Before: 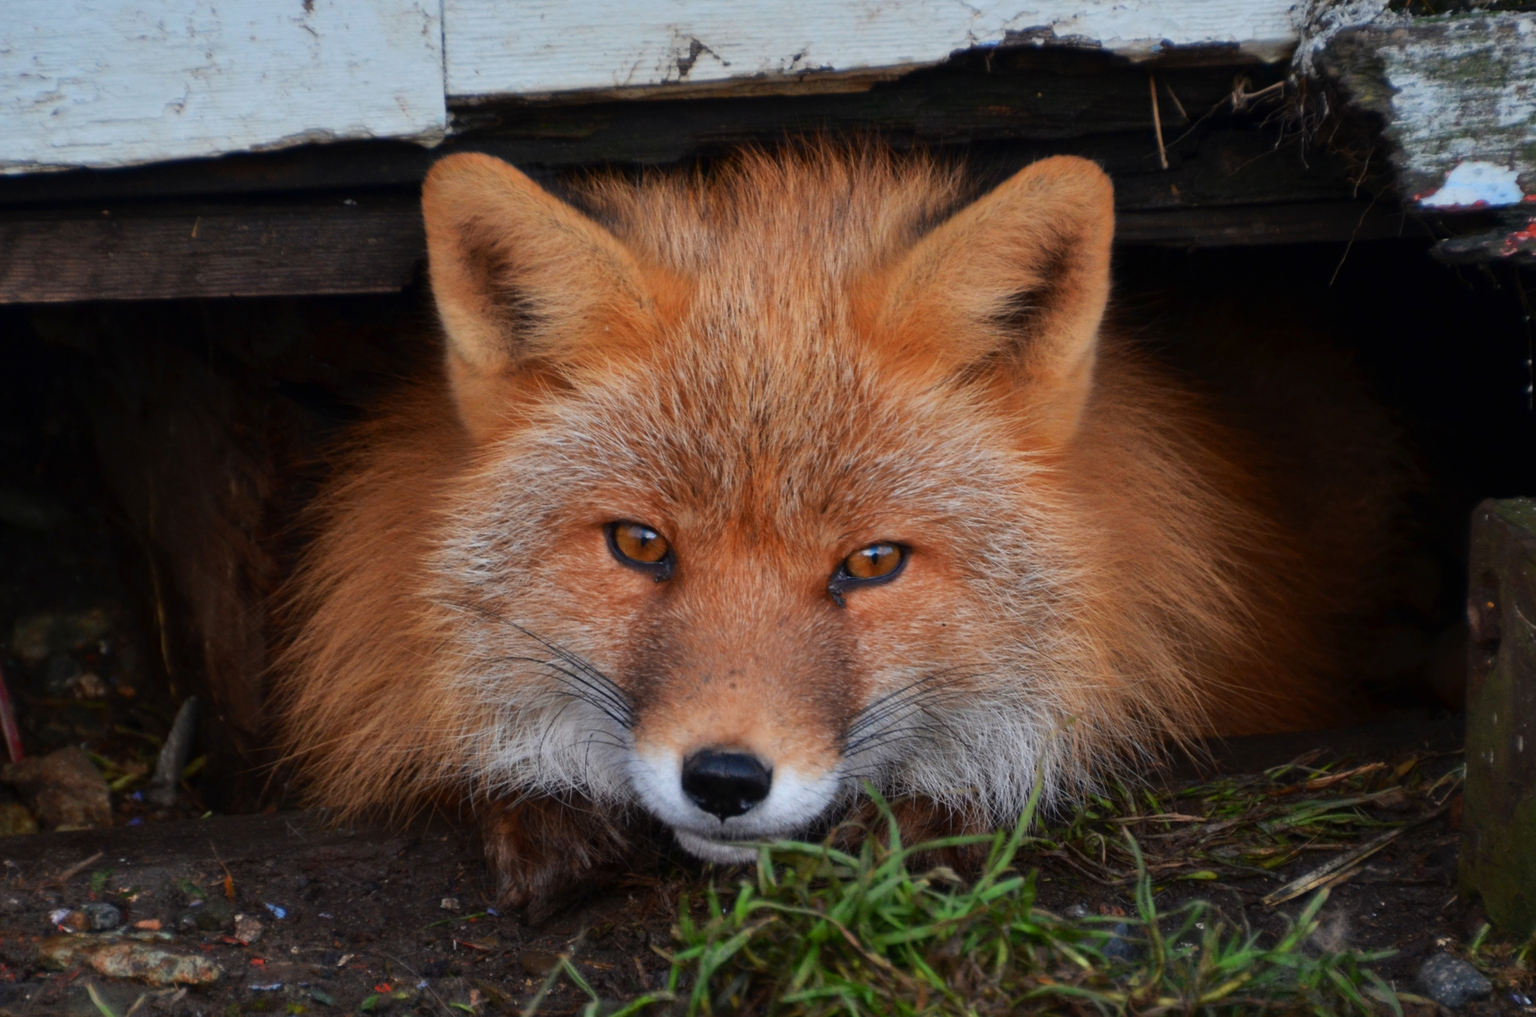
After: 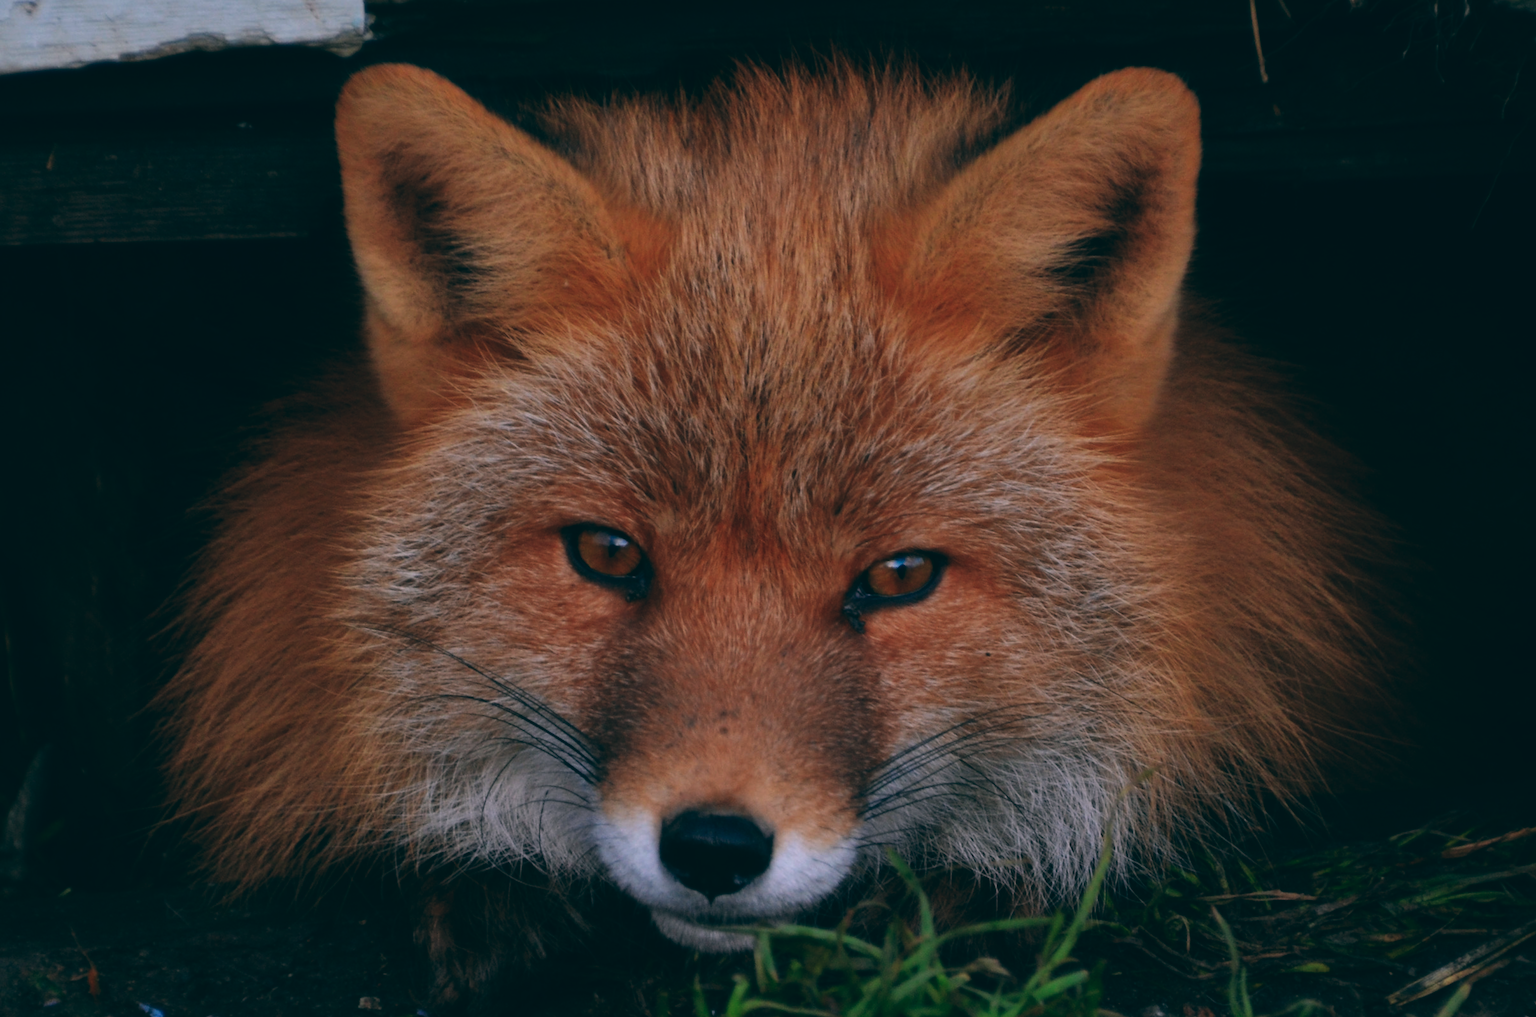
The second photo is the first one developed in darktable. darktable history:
rotate and perspective: crop left 0, crop top 0
crop and rotate: left 10.071%, top 10.071%, right 10.02%, bottom 10.02%
color balance: lift [1.016, 0.983, 1, 1.017], gamma [0.78, 1.018, 1.043, 0.957], gain [0.786, 1.063, 0.937, 1.017], input saturation 118.26%, contrast 13.43%, contrast fulcrum 21.62%, output saturation 82.76%
exposure: exposure -0.157 EV, compensate highlight preservation false
